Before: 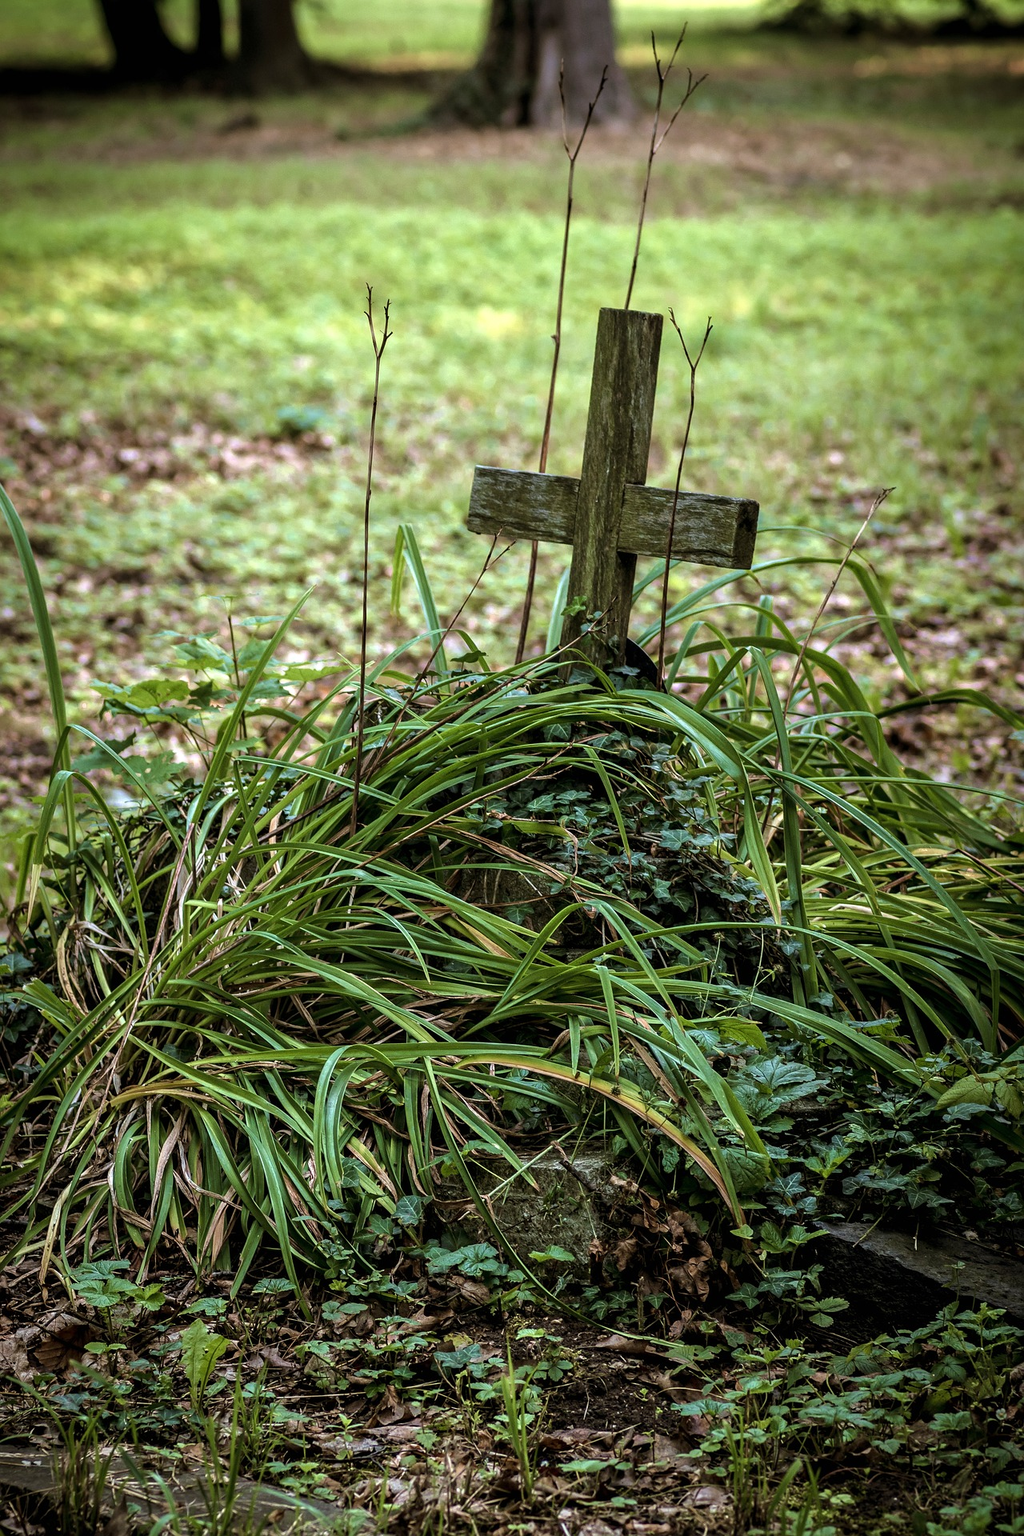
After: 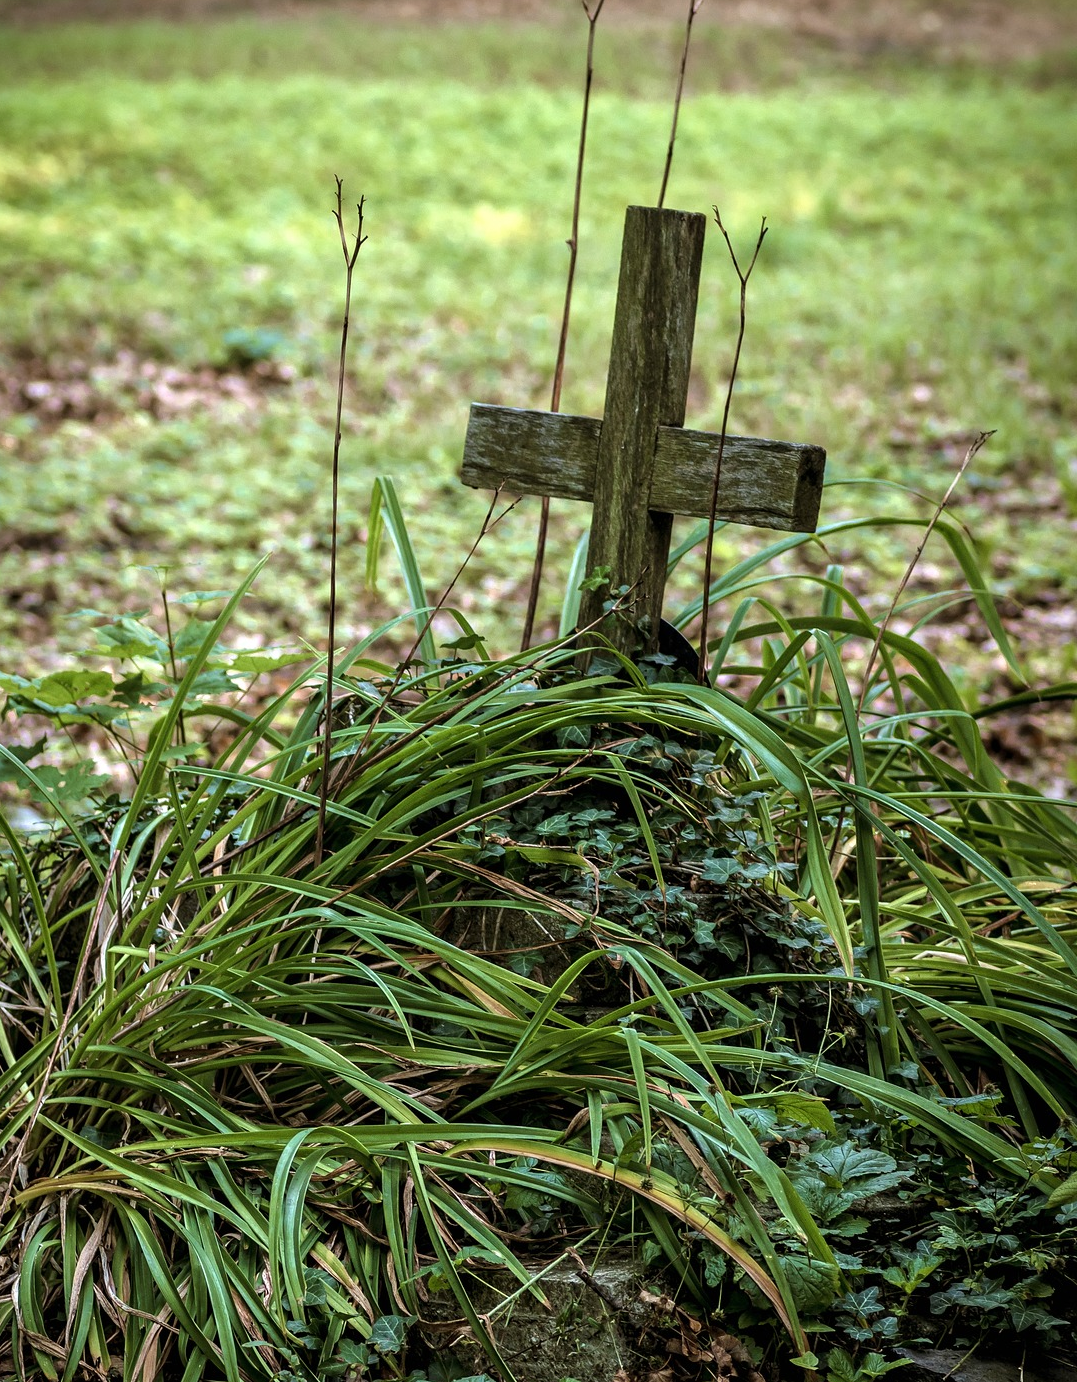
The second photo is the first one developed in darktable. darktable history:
crop and rotate: left 9.63%, top 9.375%, right 6.181%, bottom 18.607%
